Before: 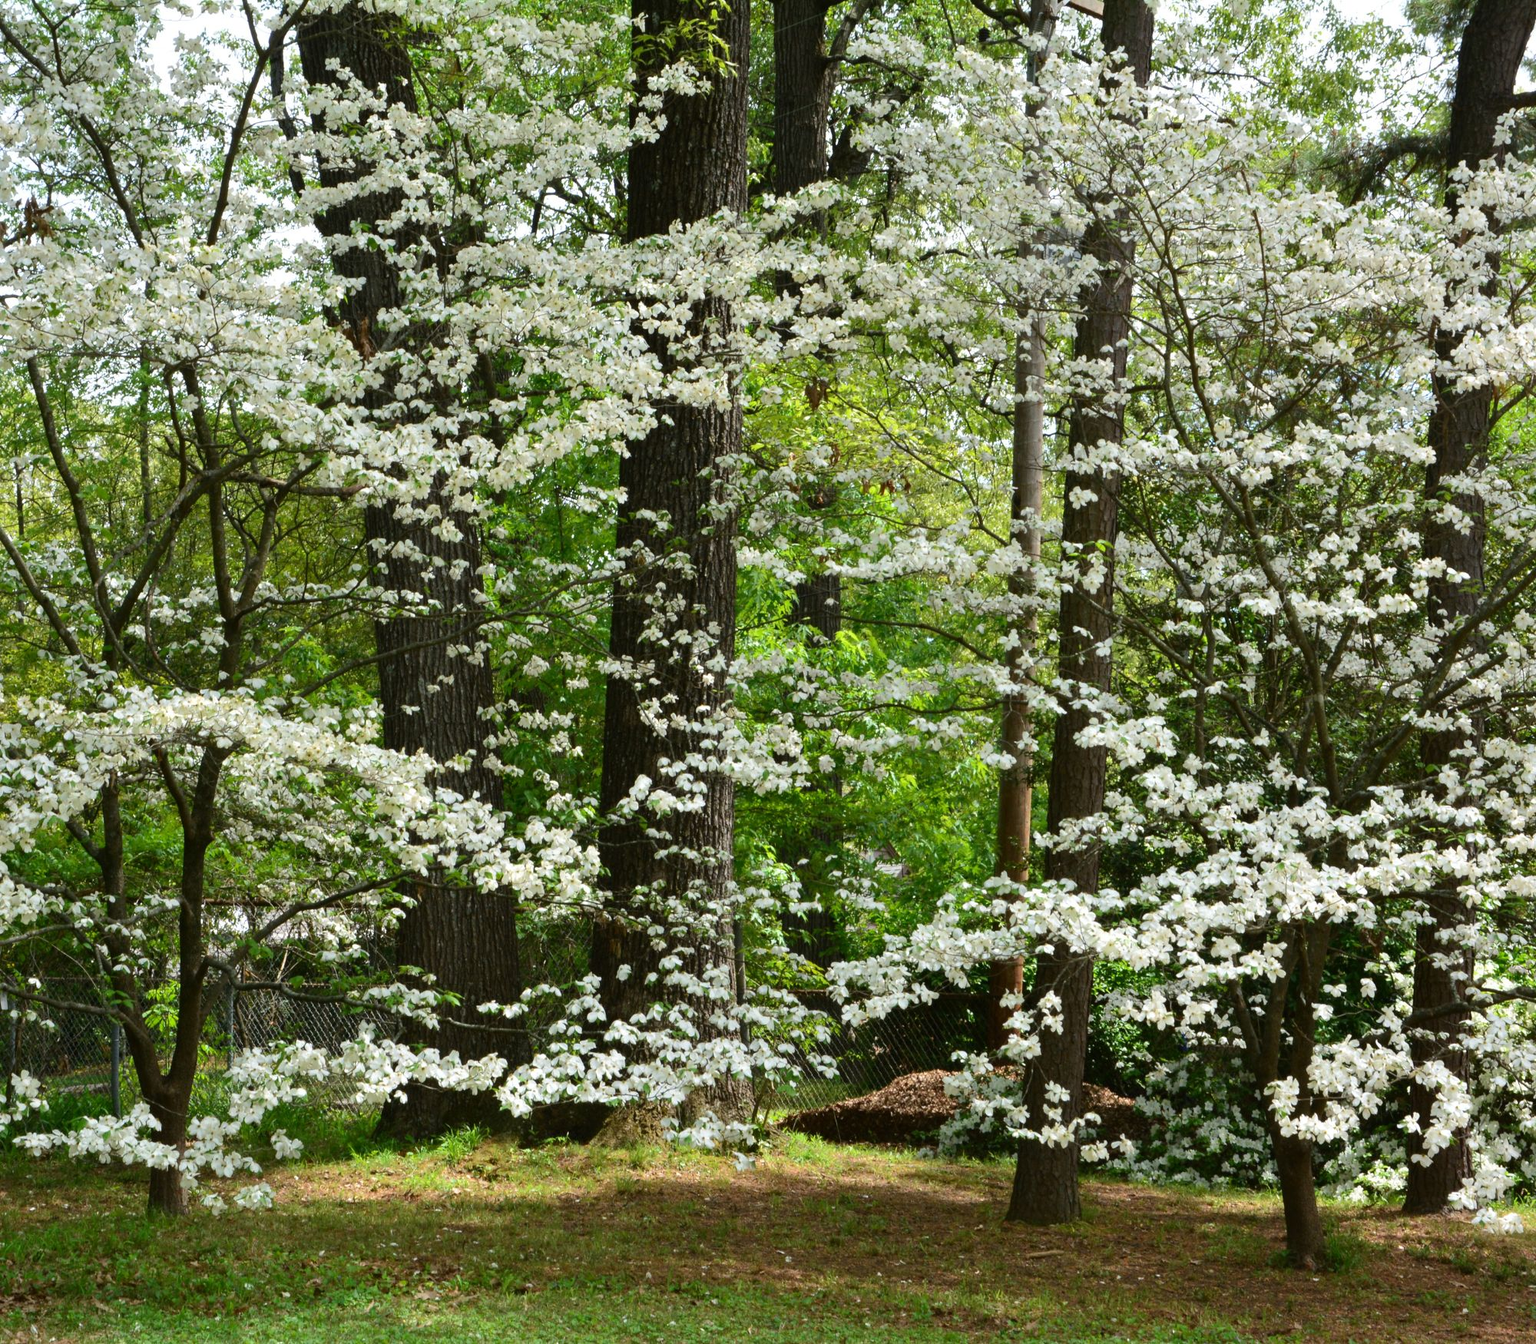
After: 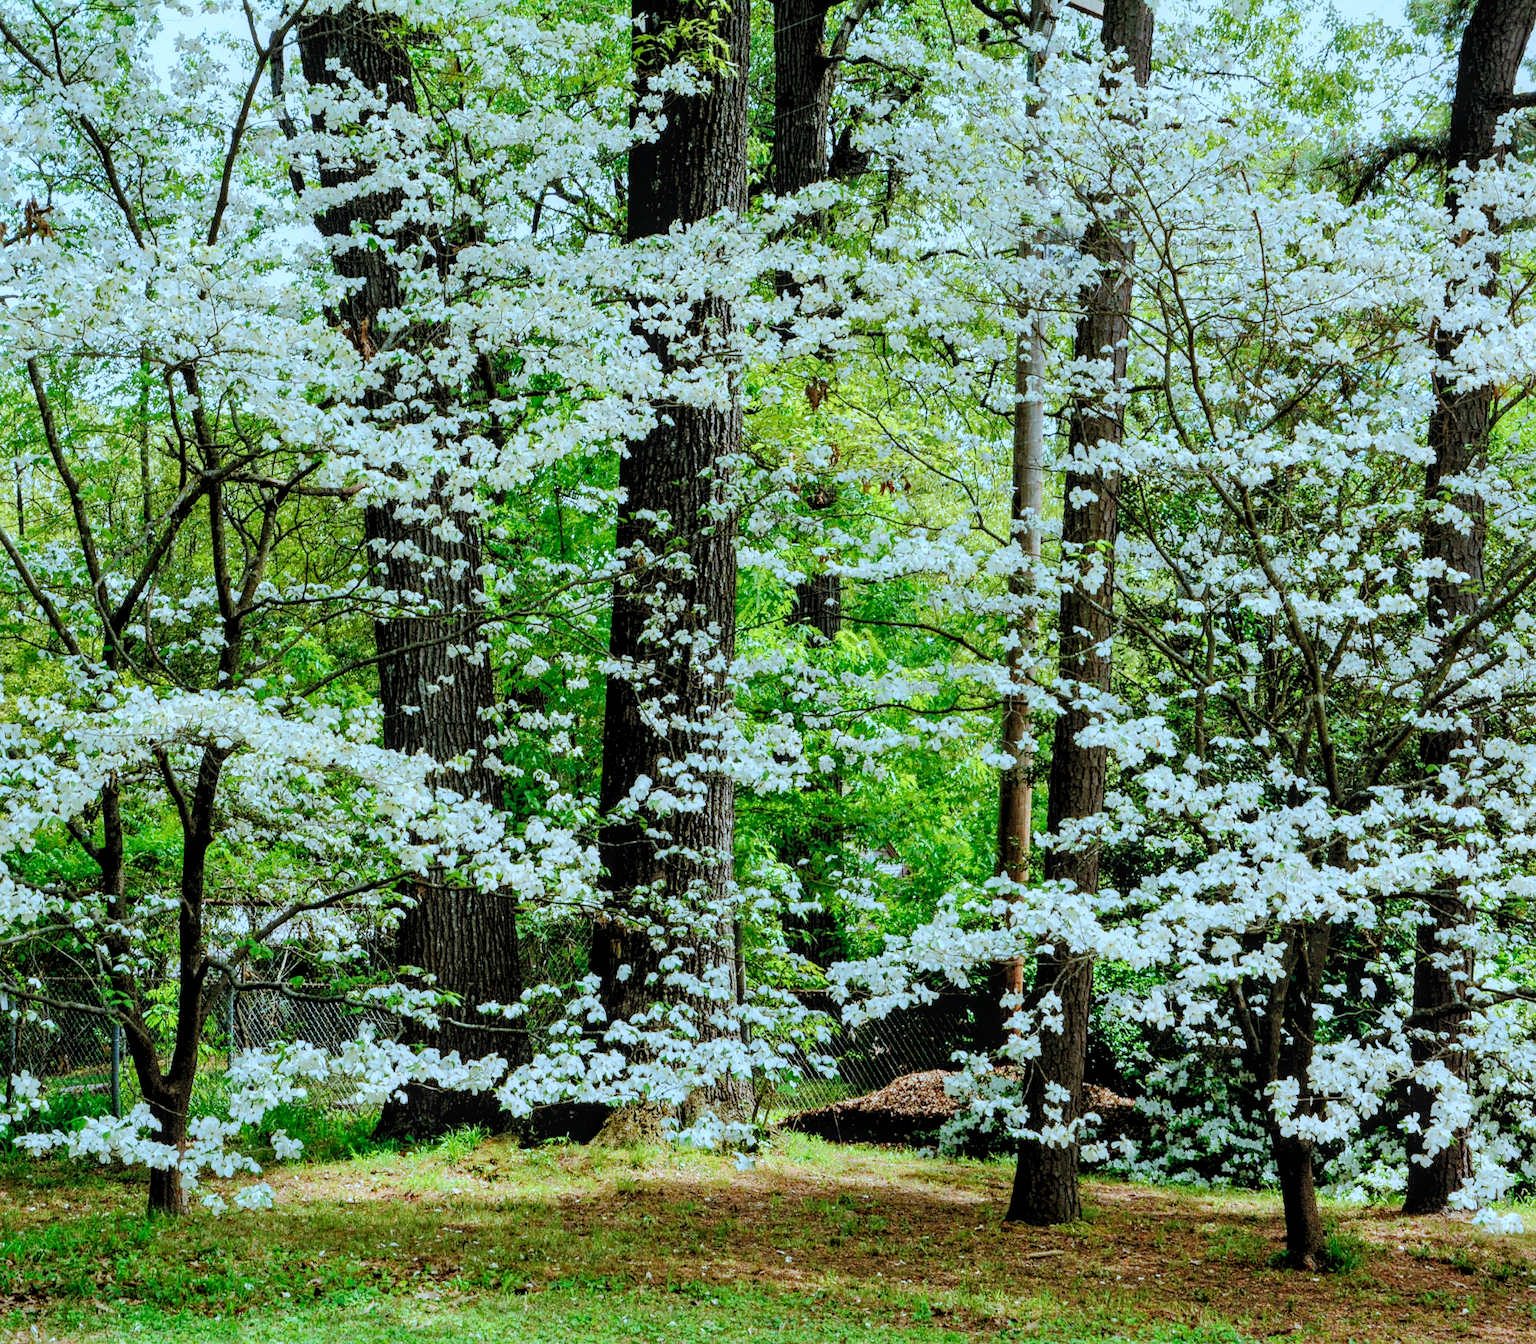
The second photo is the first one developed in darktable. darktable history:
base curve: curves: ch0 [(0, 0) (0.036, 0.025) (0.121, 0.166) (0.206, 0.329) (0.605, 0.79) (1, 1)], preserve colors none
tone equalizer: -8 EV 0.25 EV, -7 EV 0.417 EV, -6 EV 0.417 EV, -5 EV 0.25 EV, -3 EV -0.25 EV, -2 EV -0.417 EV, -1 EV -0.417 EV, +0 EV -0.25 EV, edges refinement/feathering 500, mask exposure compensation -1.57 EV, preserve details guided filter
sharpen: radius 1.272, amount 0.305, threshold 0
color correction: highlights a* -9.73, highlights b* -21.22
local contrast: on, module defaults
rgb levels: preserve colors sum RGB, levels [[0.038, 0.433, 0.934], [0, 0.5, 1], [0, 0.5, 1]]
